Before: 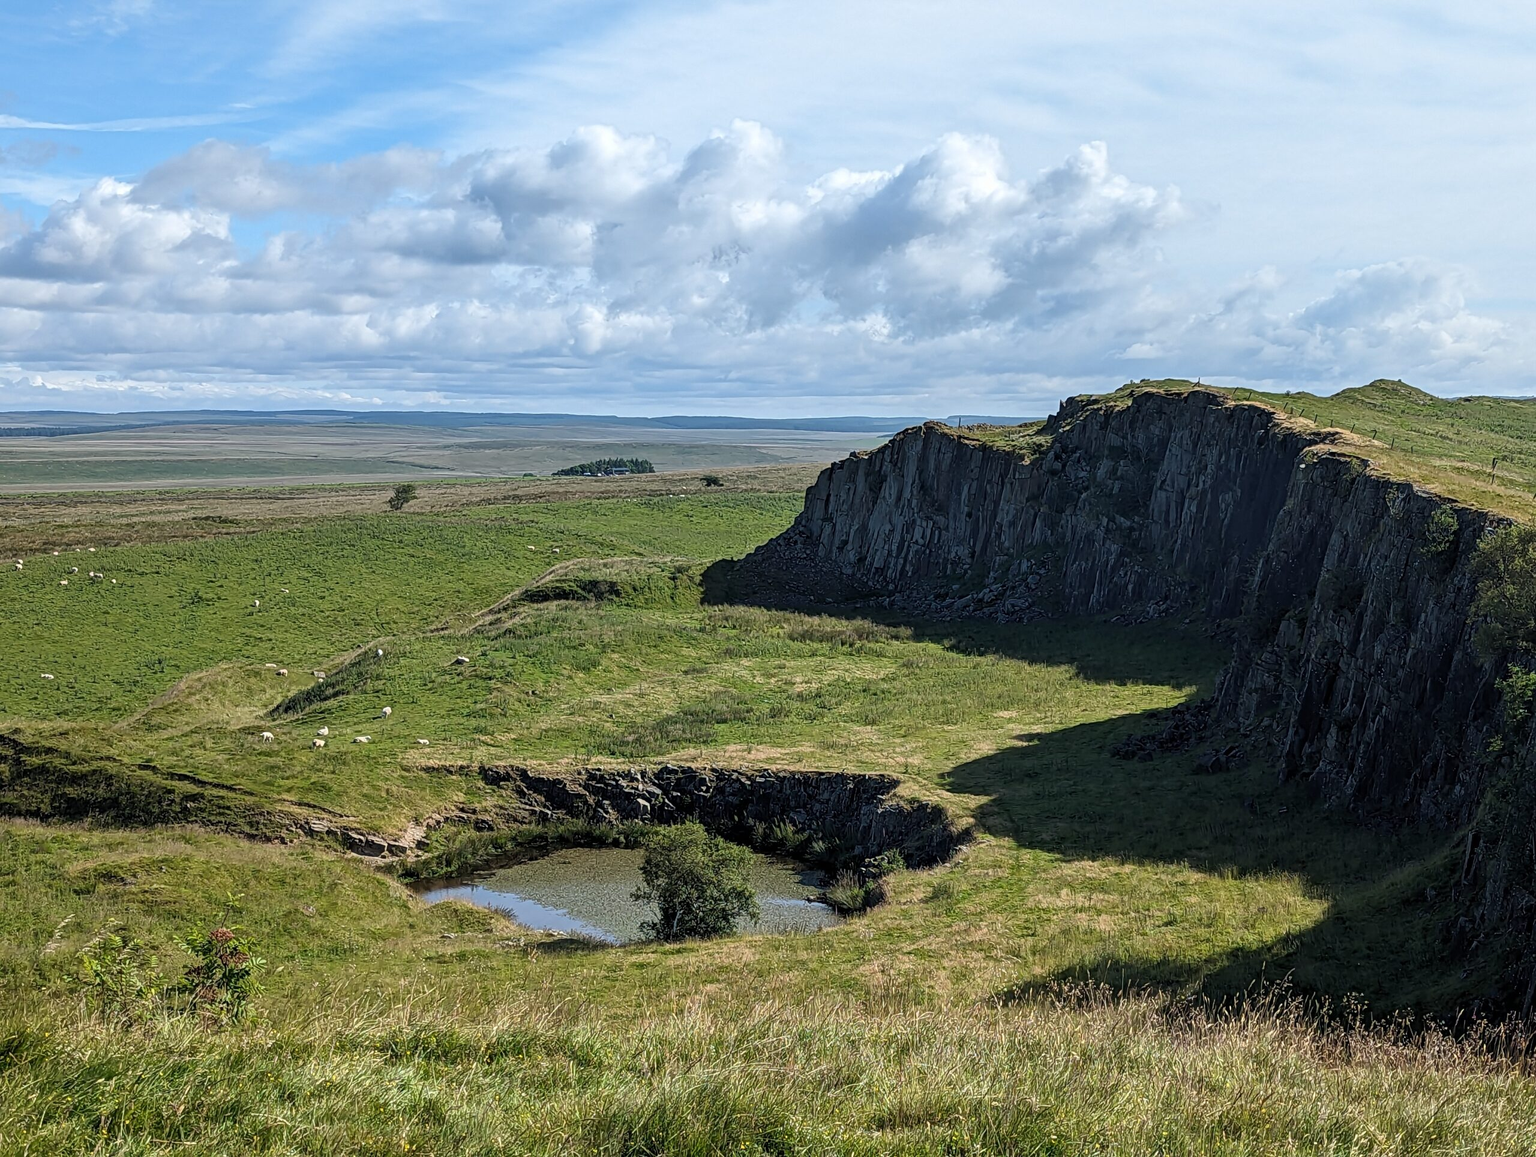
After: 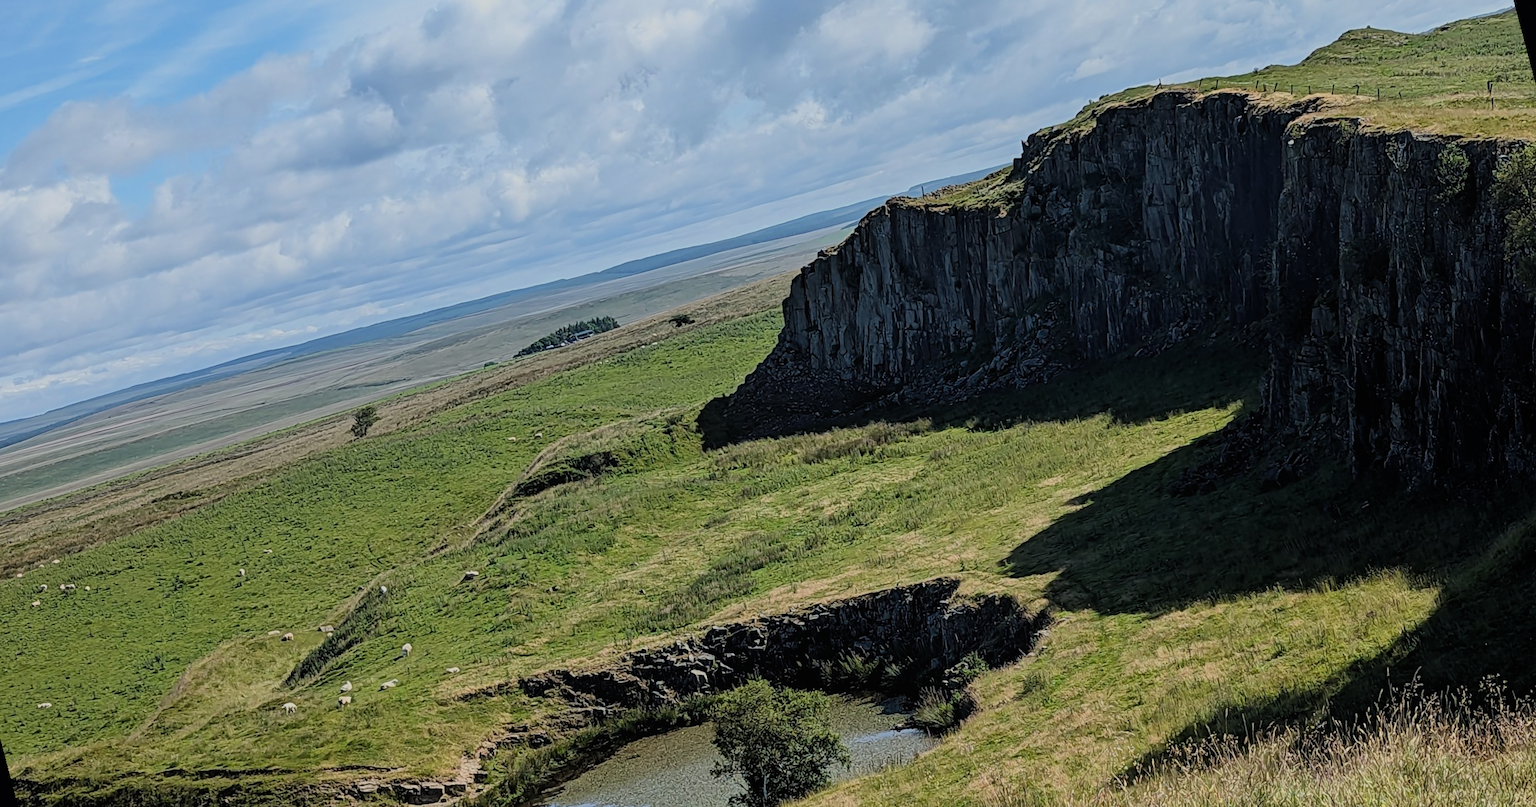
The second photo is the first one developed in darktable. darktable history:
rotate and perspective: rotation -14.8°, crop left 0.1, crop right 0.903, crop top 0.25, crop bottom 0.748
local contrast: mode bilateral grid, contrast 100, coarseness 100, detail 91%, midtone range 0.2
filmic rgb: black relative exposure -7.65 EV, white relative exposure 4.56 EV, hardness 3.61, color science v6 (2022)
